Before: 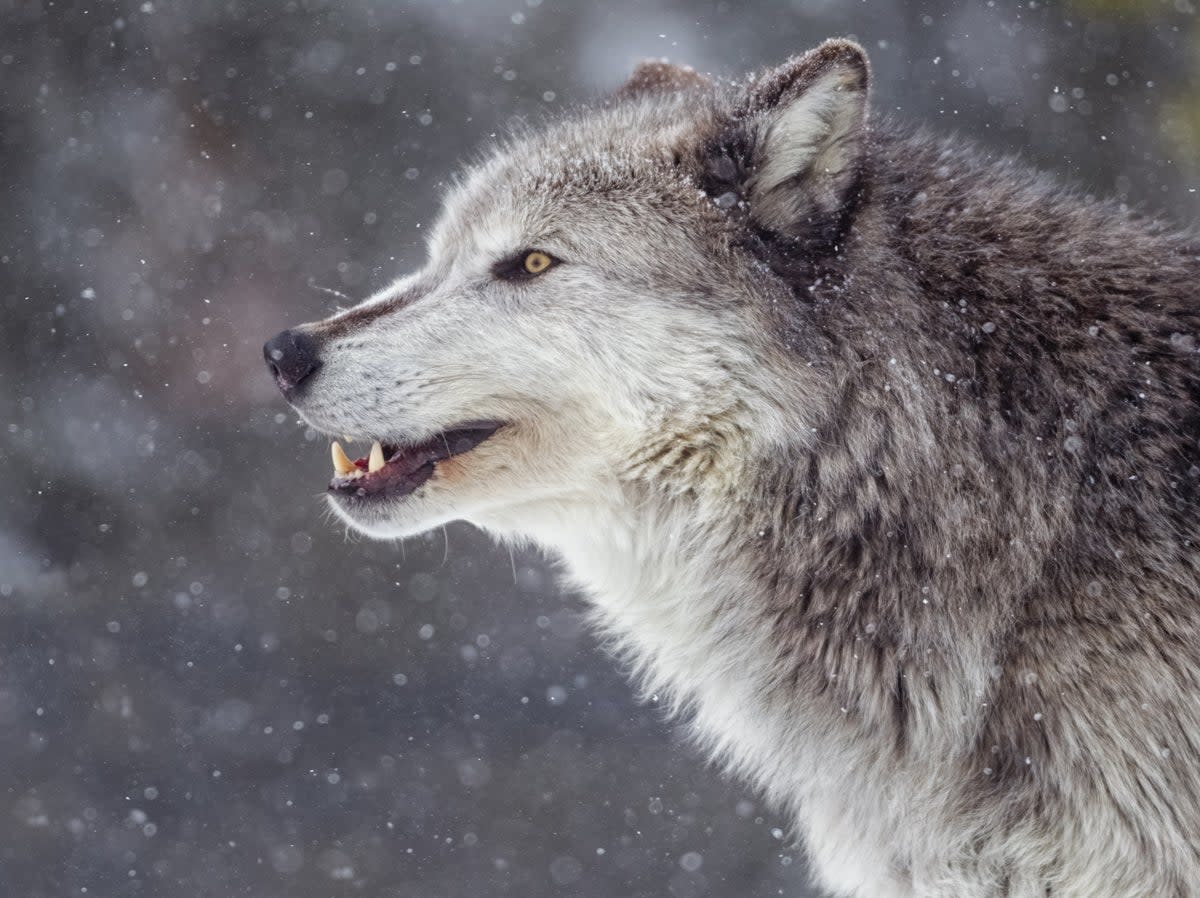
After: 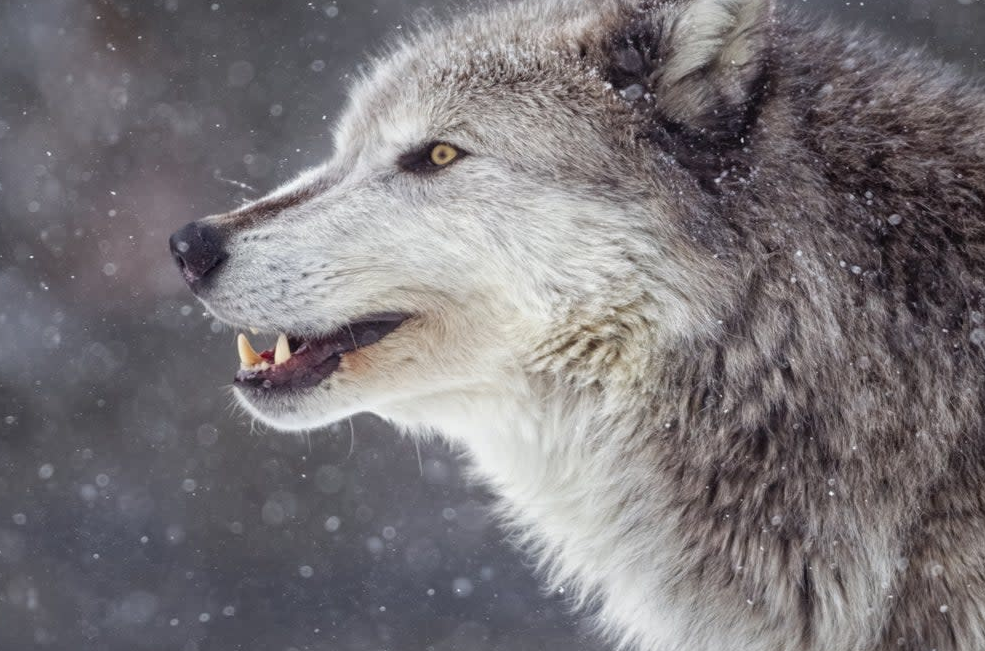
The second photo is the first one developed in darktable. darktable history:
crop: left 7.898%, top 12.07%, right 9.992%, bottom 15.421%
